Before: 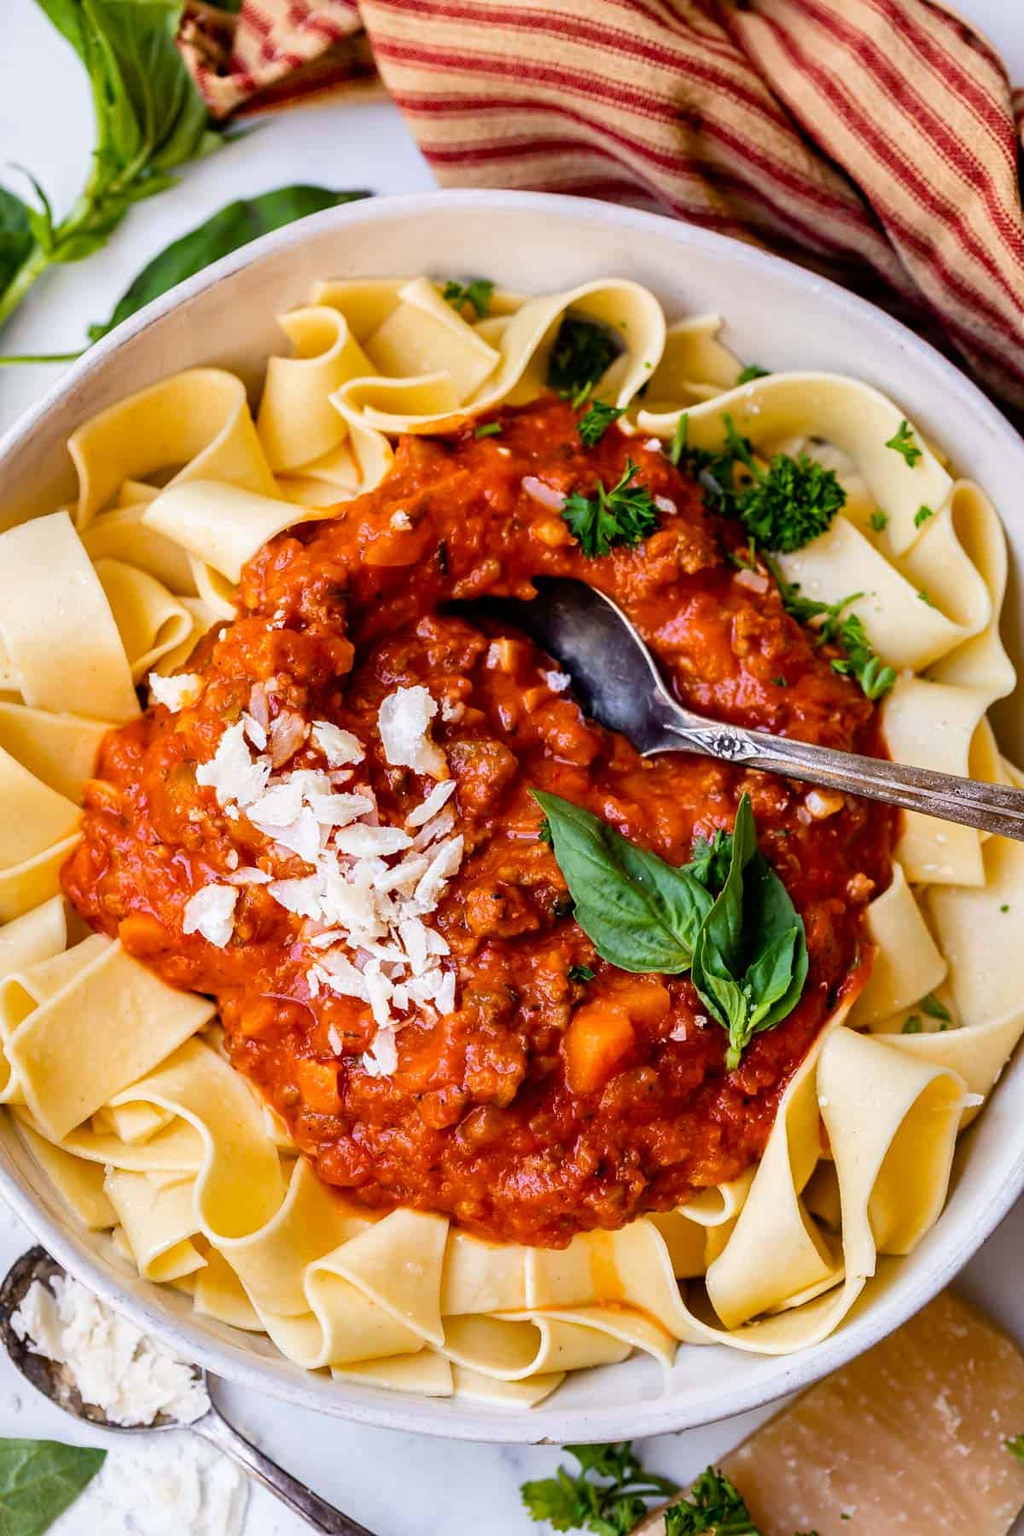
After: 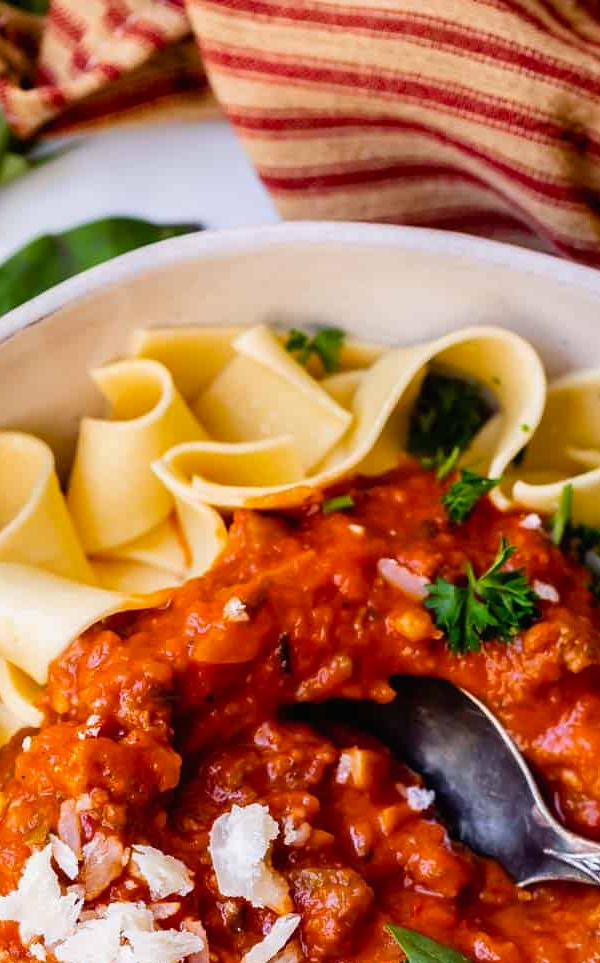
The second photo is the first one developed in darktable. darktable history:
crop: left 19.556%, right 30.401%, bottom 46.458%
contrast brightness saturation: contrast -0.02, brightness -0.01, saturation 0.03
